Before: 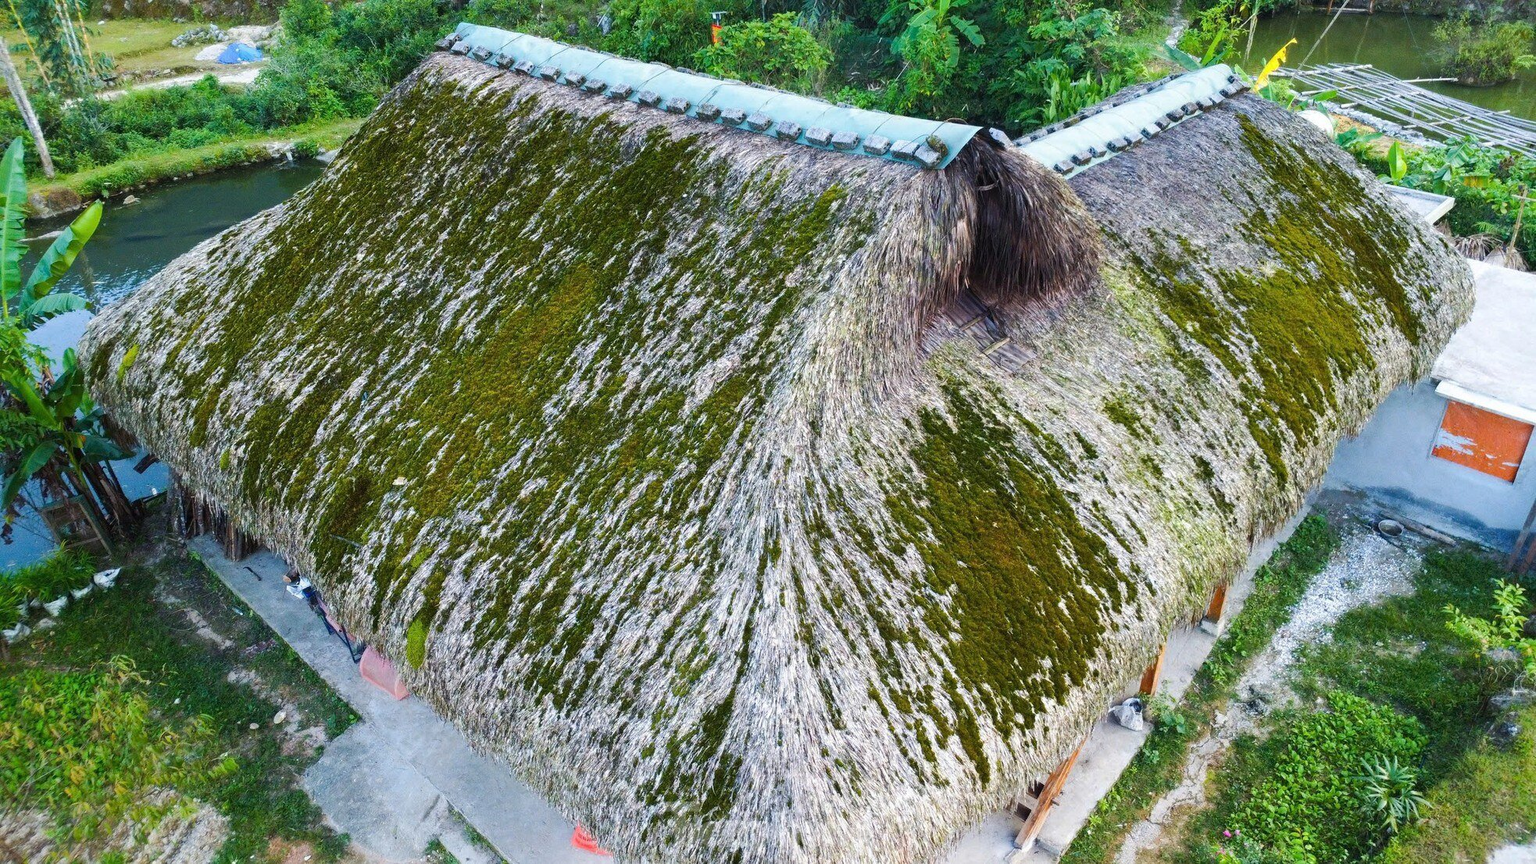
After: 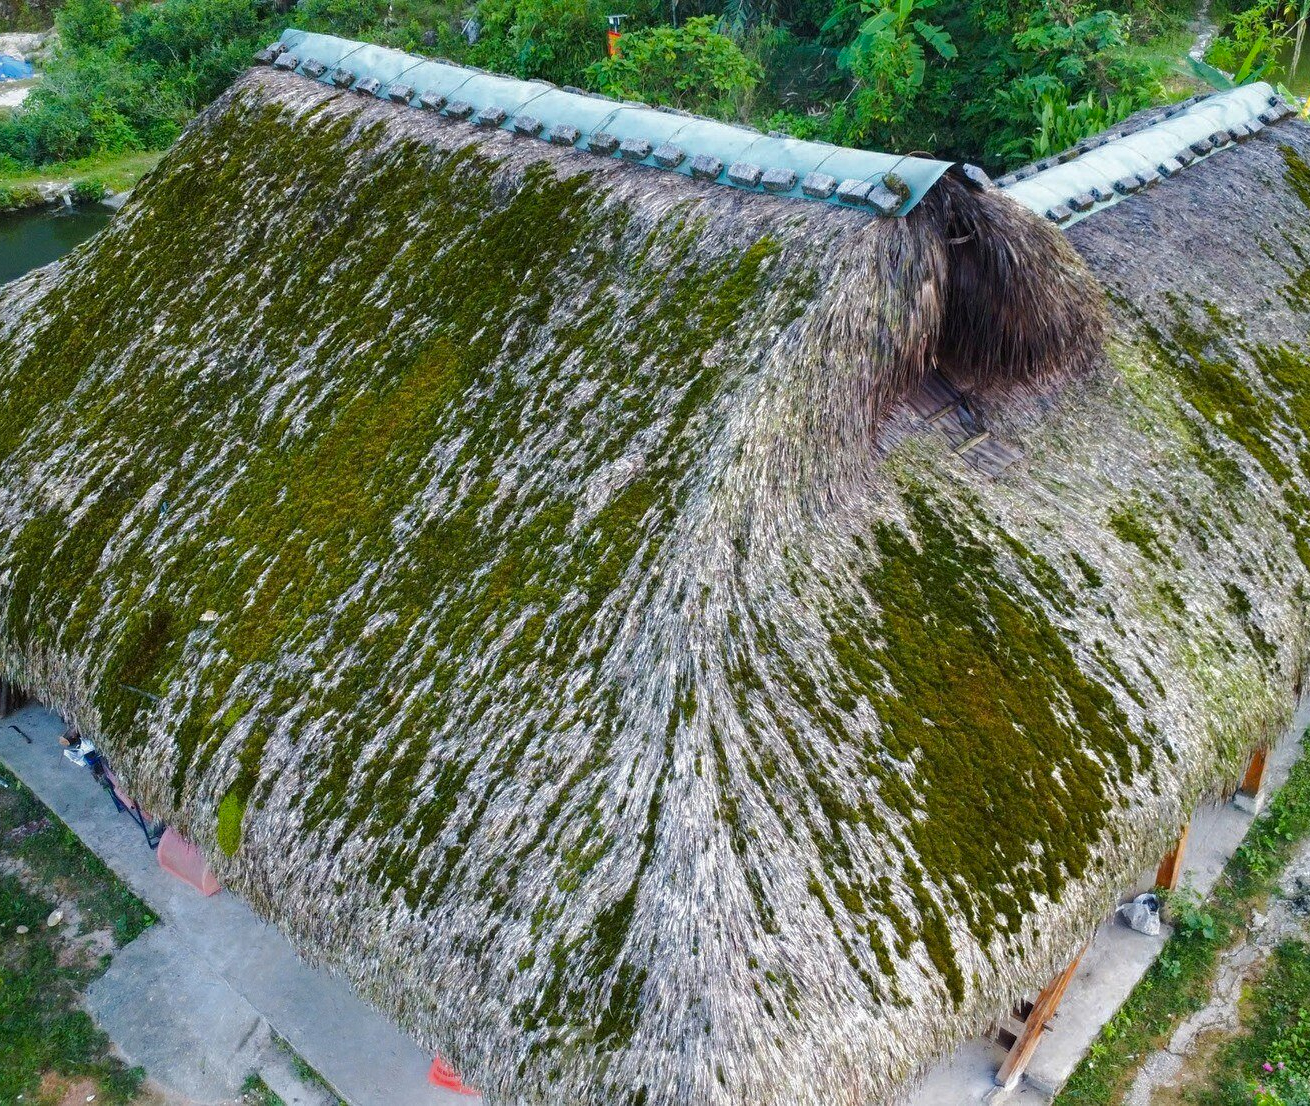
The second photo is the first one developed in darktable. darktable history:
tone curve: curves: ch0 [(0, 0) (0.568, 0.517) (0.8, 0.717) (1, 1)], color space Lab, independent channels, preserve colors none
crop: left 15.419%, right 17.921%
exposure: black level correction 0.001, compensate highlight preservation false
